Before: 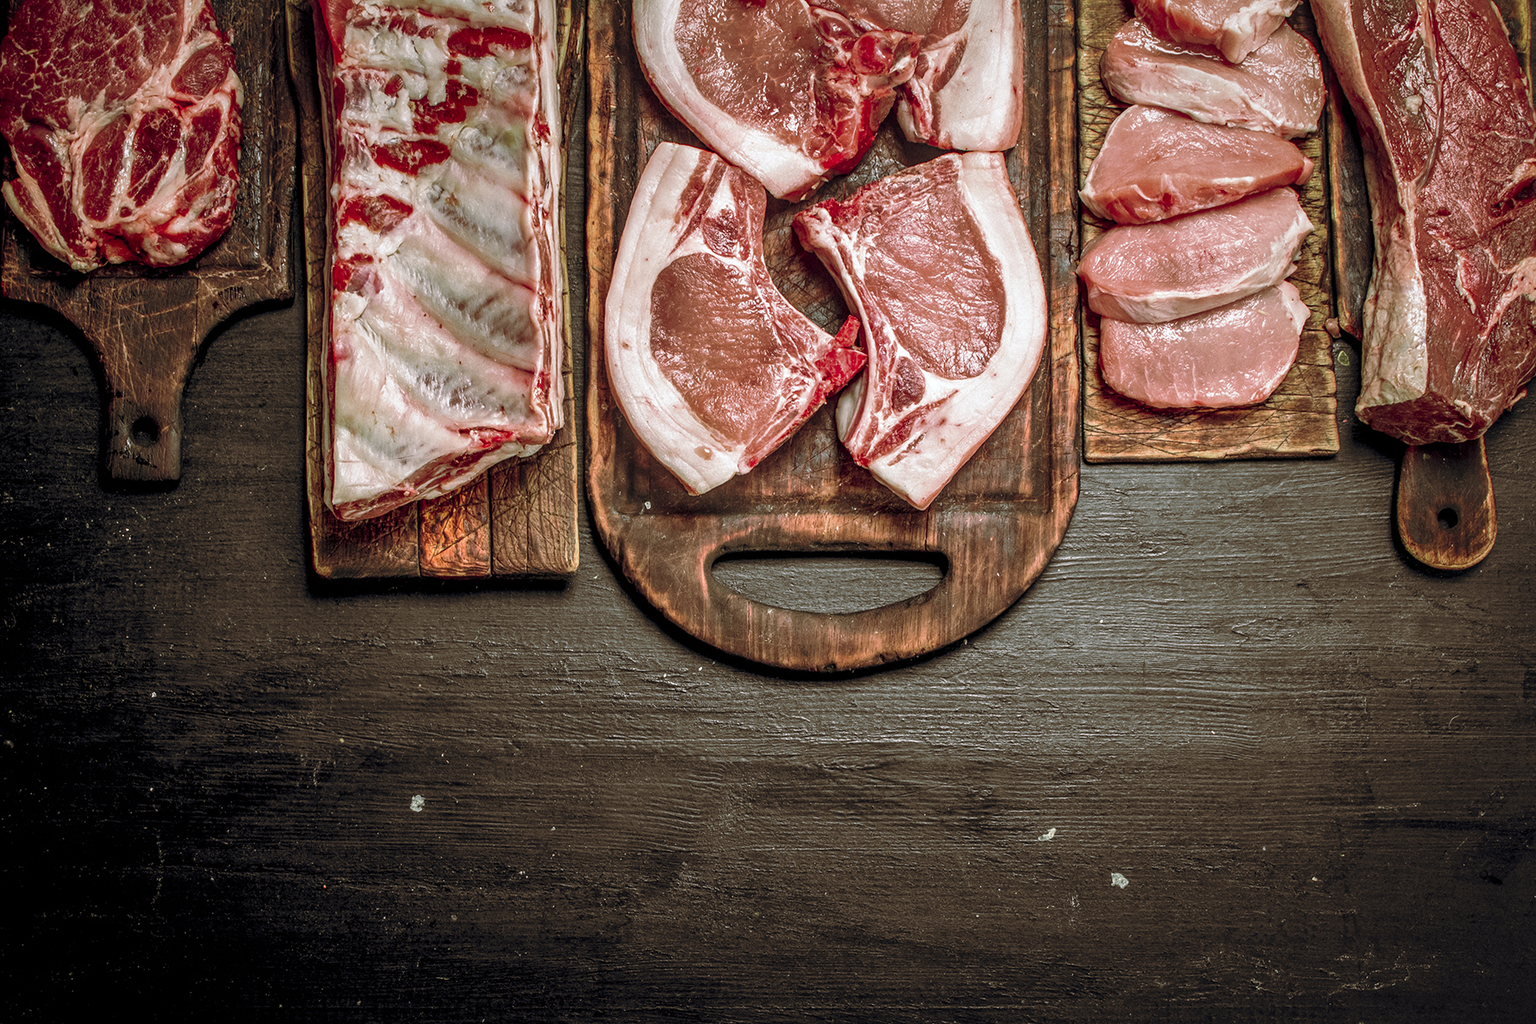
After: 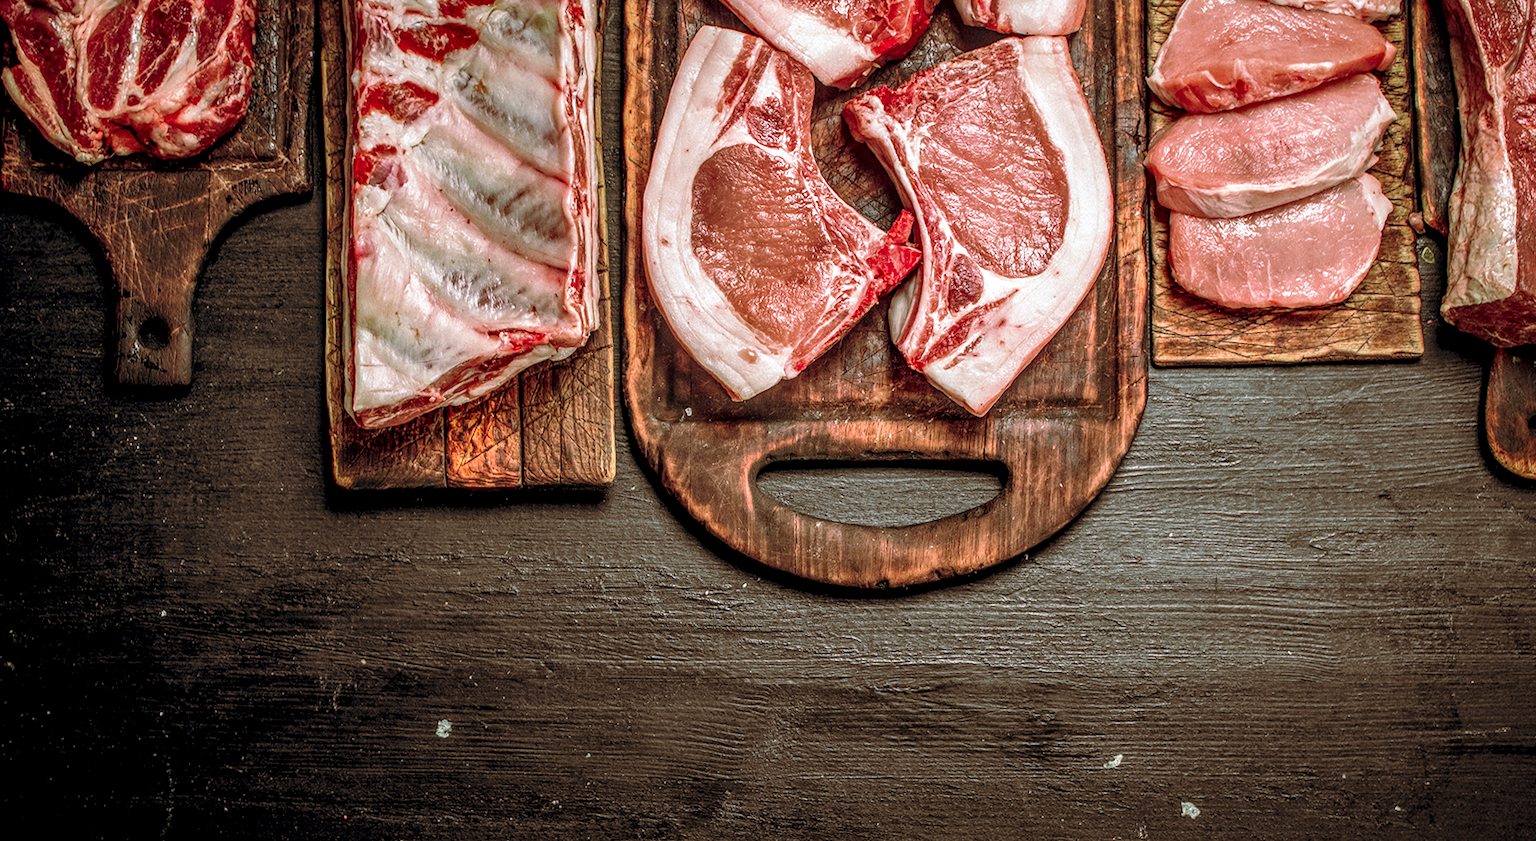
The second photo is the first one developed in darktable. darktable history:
crop and rotate: angle 0.033°, top 11.496%, right 5.809%, bottom 11.063%
local contrast: on, module defaults
